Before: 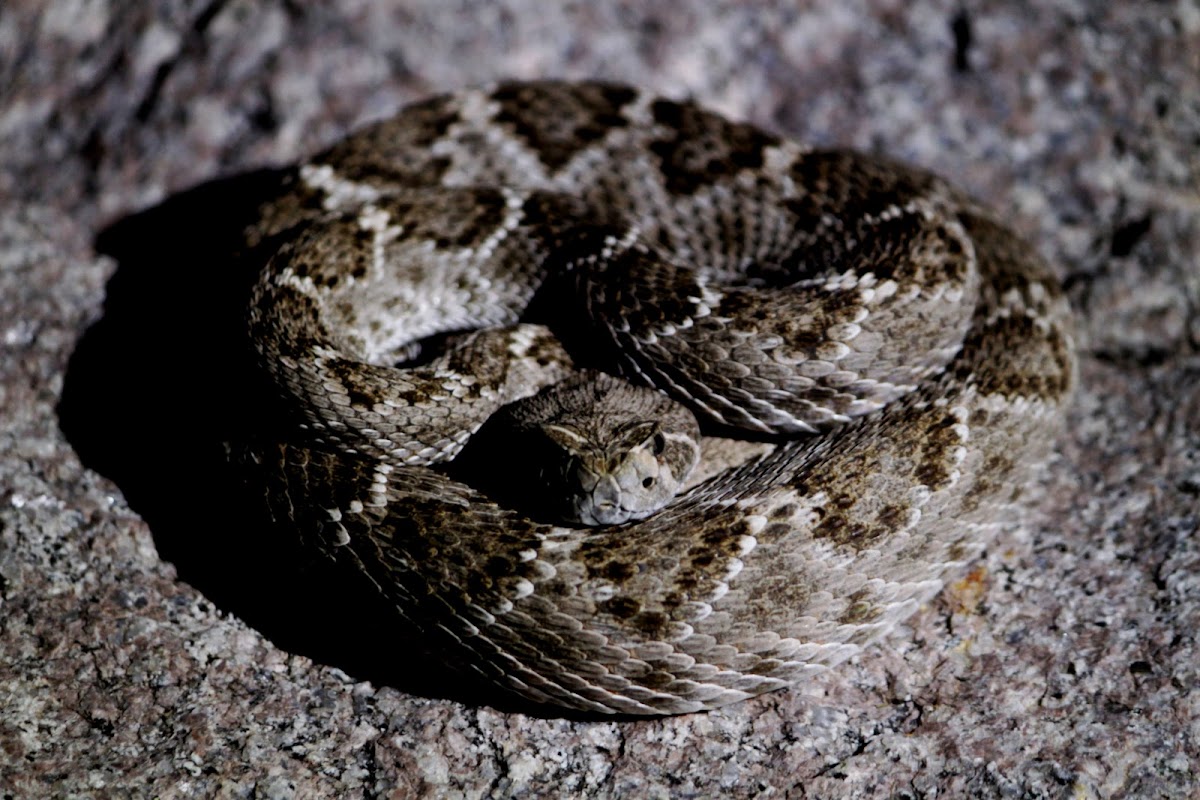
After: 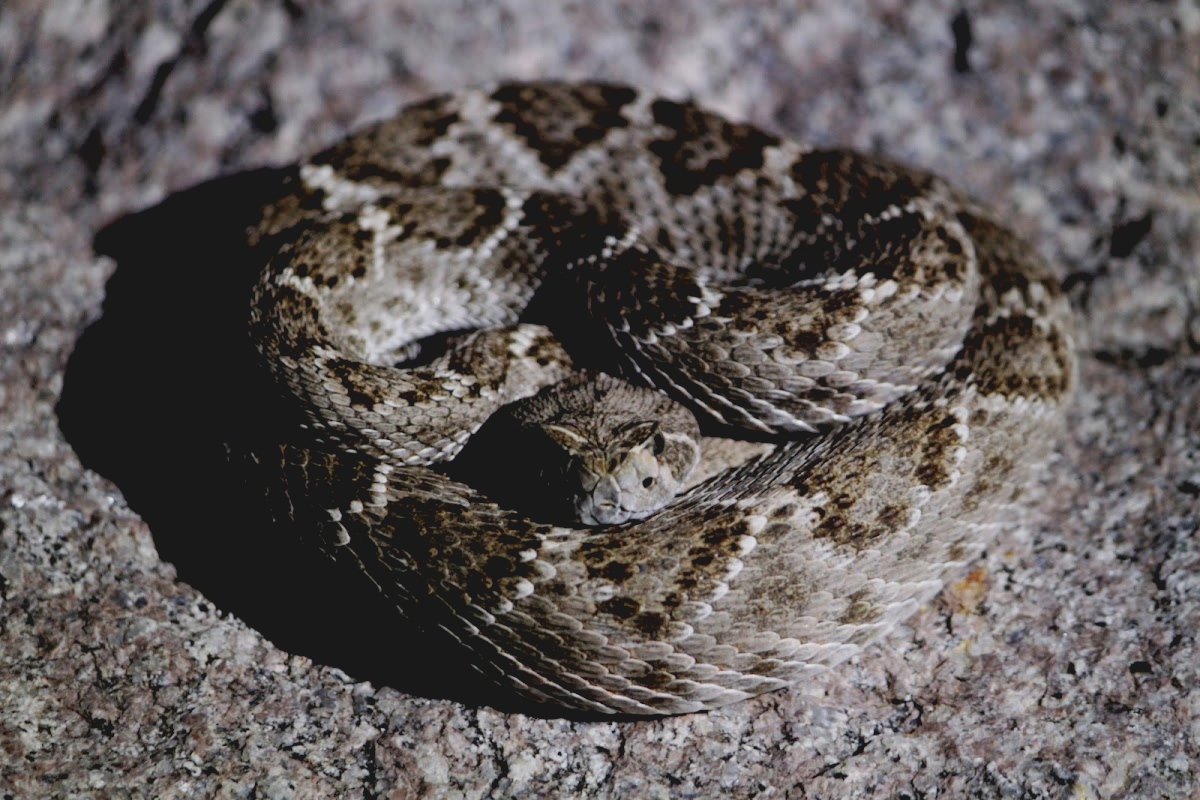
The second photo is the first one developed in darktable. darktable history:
contrast brightness saturation: contrast -0.135, brightness 0.05, saturation -0.139
exposure: black level correction 0.005, exposure 0.005 EV, compensate highlight preservation false
